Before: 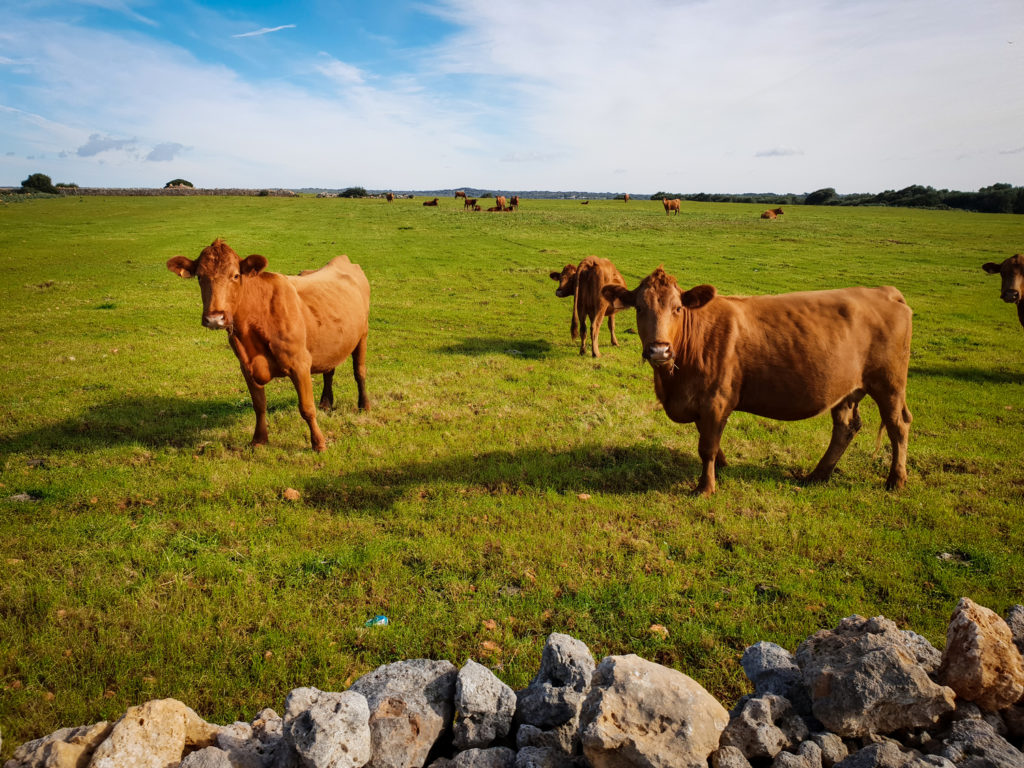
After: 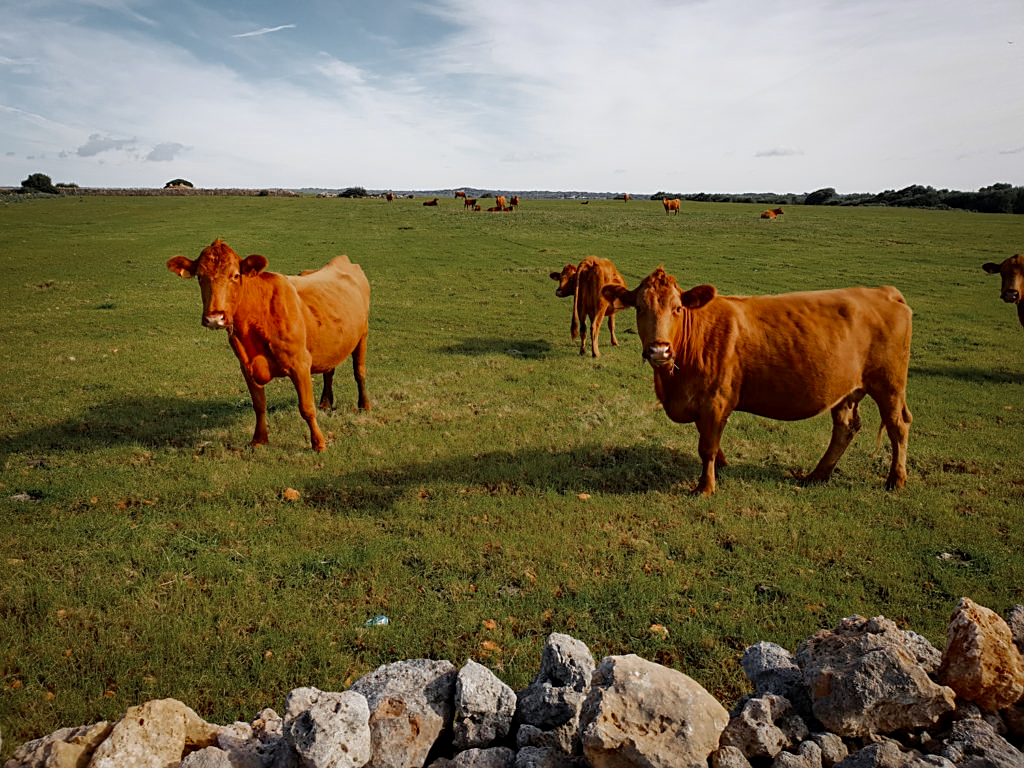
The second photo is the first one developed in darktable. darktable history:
sharpen: on, module defaults
exposure: black level correction 0.002, compensate highlight preservation false
tone equalizer: smoothing diameter 2.17%, edges refinement/feathering 22.56, mask exposure compensation -1.57 EV, filter diffusion 5
color zones: curves: ch0 [(0, 0.48) (0.209, 0.398) (0.305, 0.332) (0.429, 0.493) (0.571, 0.5) (0.714, 0.5) (0.857, 0.5) (1, 0.48)]; ch1 [(0, 0.736) (0.143, 0.625) (0.225, 0.371) (0.429, 0.256) (0.571, 0.241) (0.714, 0.213) (0.857, 0.48) (1, 0.736)]; ch2 [(0, 0.448) (0.143, 0.498) (0.286, 0.5) (0.429, 0.5) (0.571, 0.5) (0.714, 0.5) (0.857, 0.5) (1, 0.448)]
